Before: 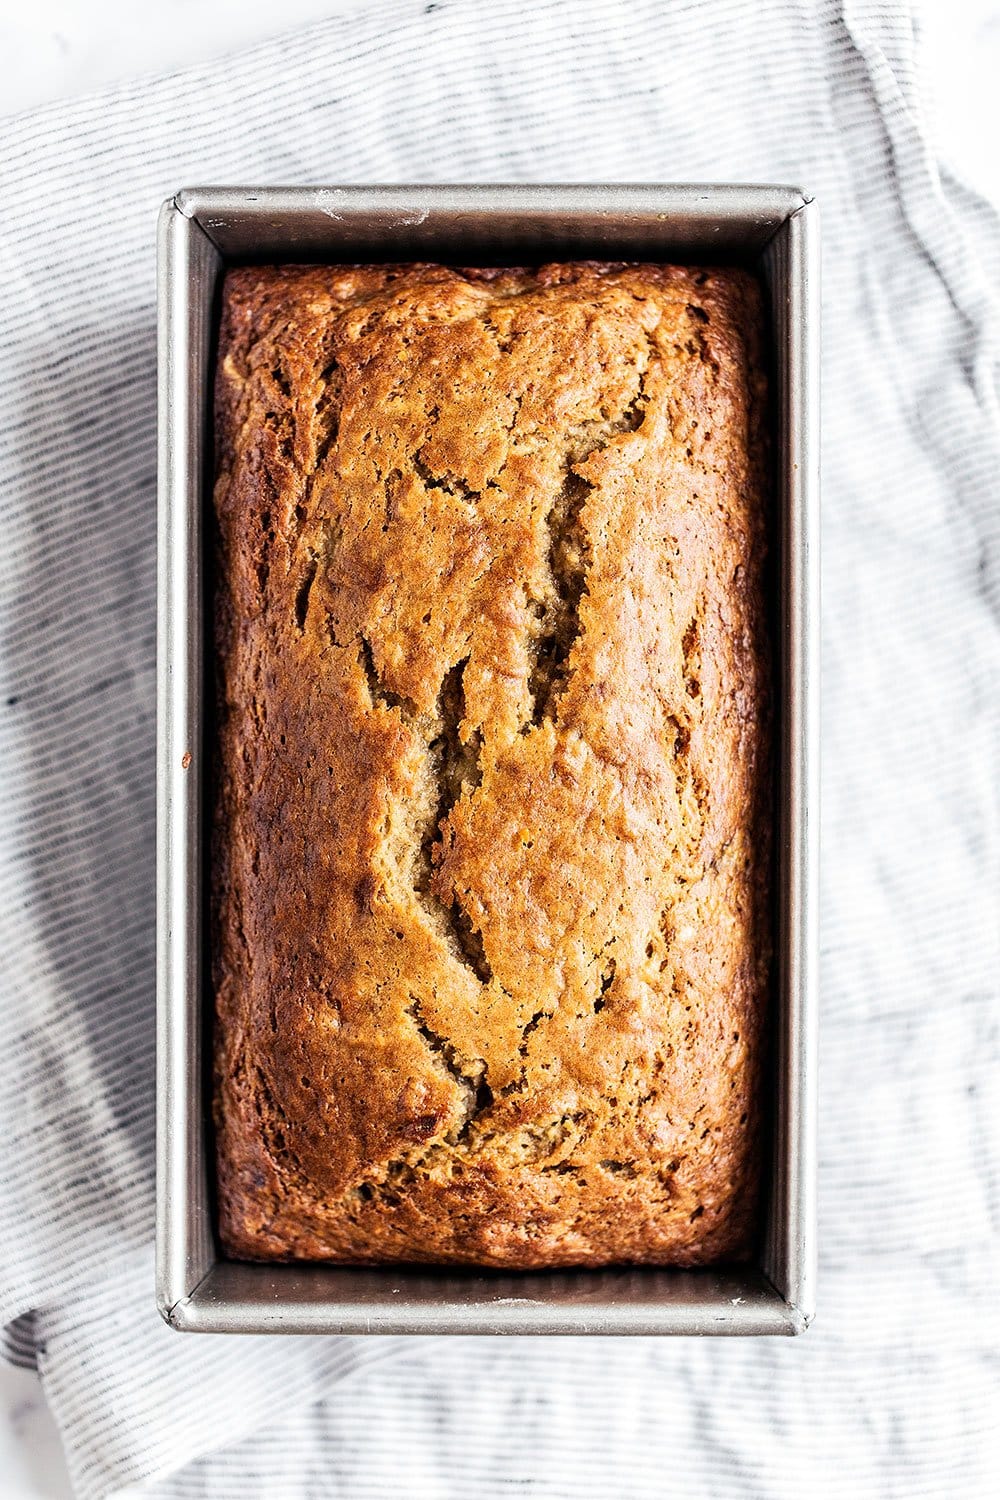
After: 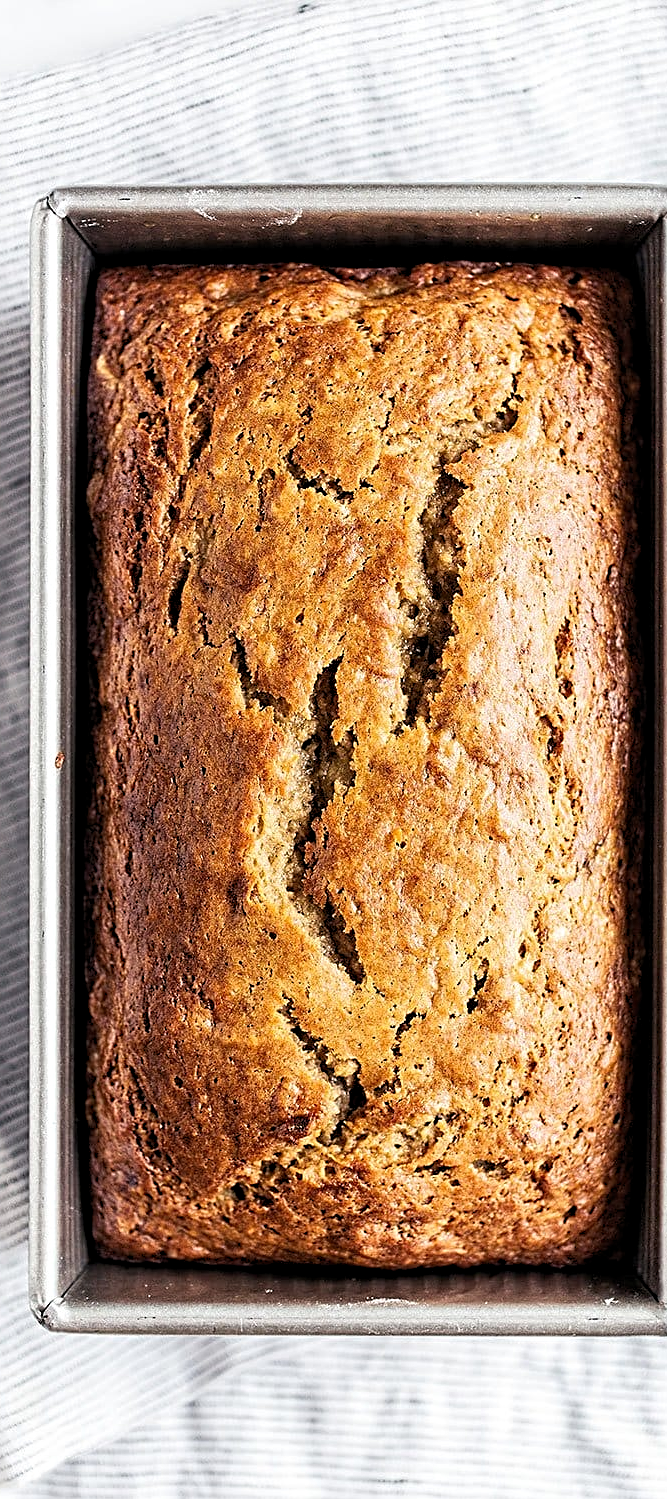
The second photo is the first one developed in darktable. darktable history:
sharpen: radius 2.722
crop and rotate: left 12.766%, right 20.505%
levels: levels [0.016, 0.5, 0.996]
